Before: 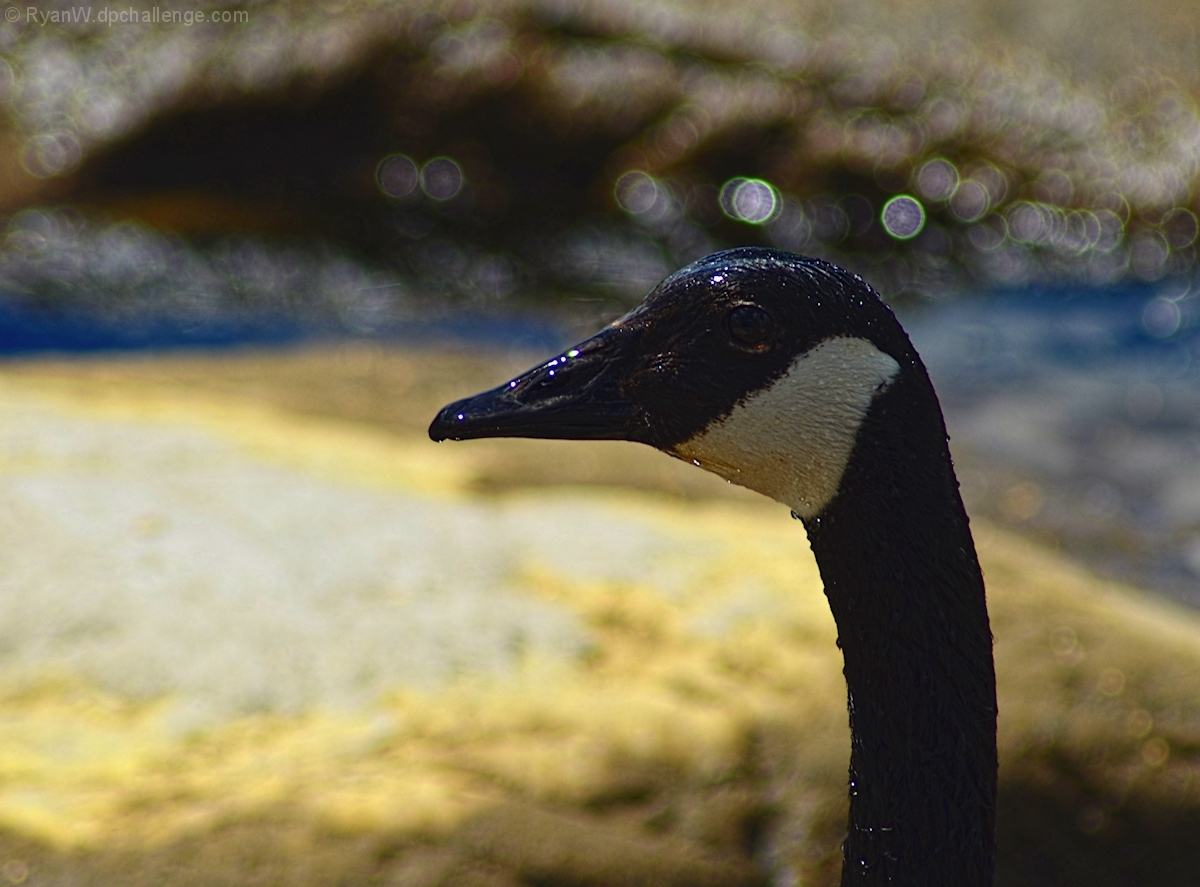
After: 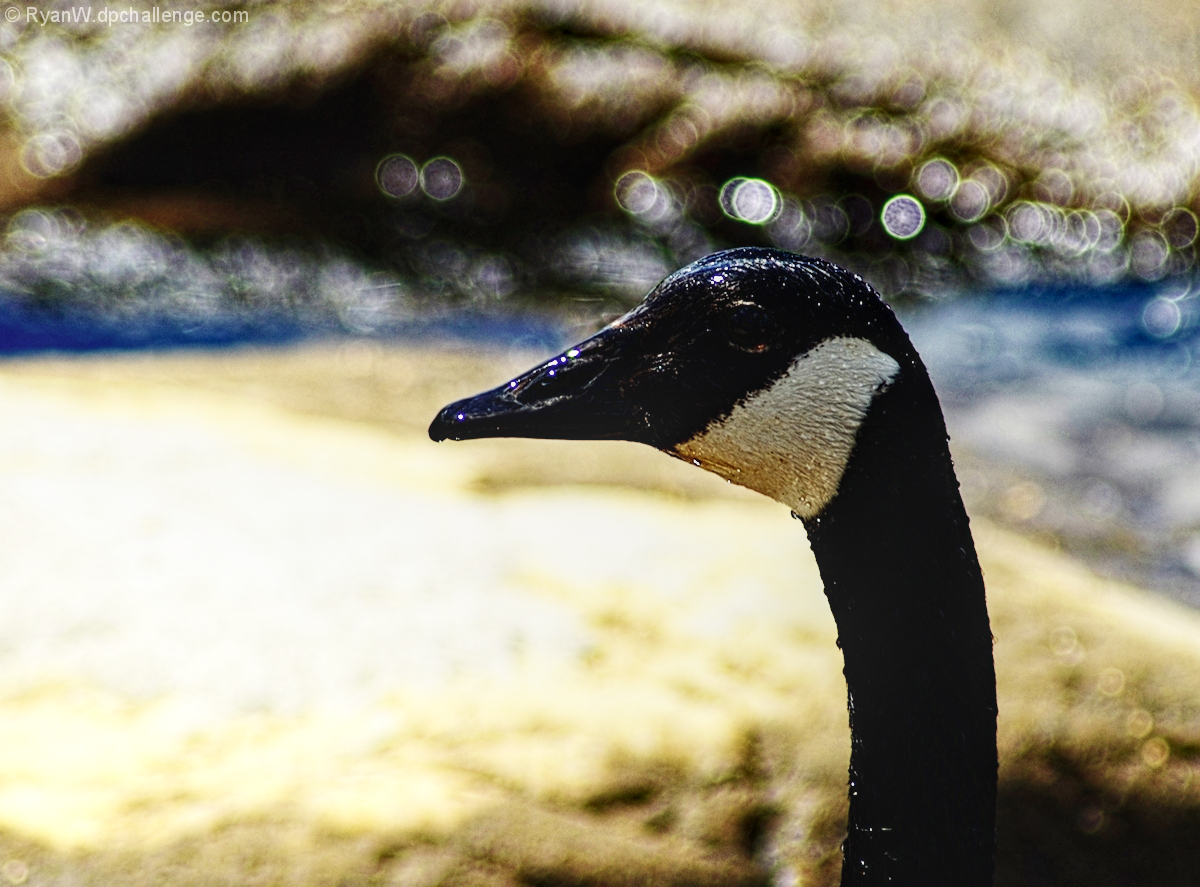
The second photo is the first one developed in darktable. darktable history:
exposure: black level correction 0.005, exposure 0.017 EV, compensate highlight preservation false
contrast brightness saturation: contrast 0.097, saturation -0.29
base curve: curves: ch0 [(0, 0.003) (0.001, 0.002) (0.006, 0.004) (0.02, 0.022) (0.048, 0.086) (0.094, 0.234) (0.162, 0.431) (0.258, 0.629) (0.385, 0.8) (0.548, 0.918) (0.751, 0.988) (1, 1)], exposure shift 0.569, preserve colors none
local contrast: on, module defaults
